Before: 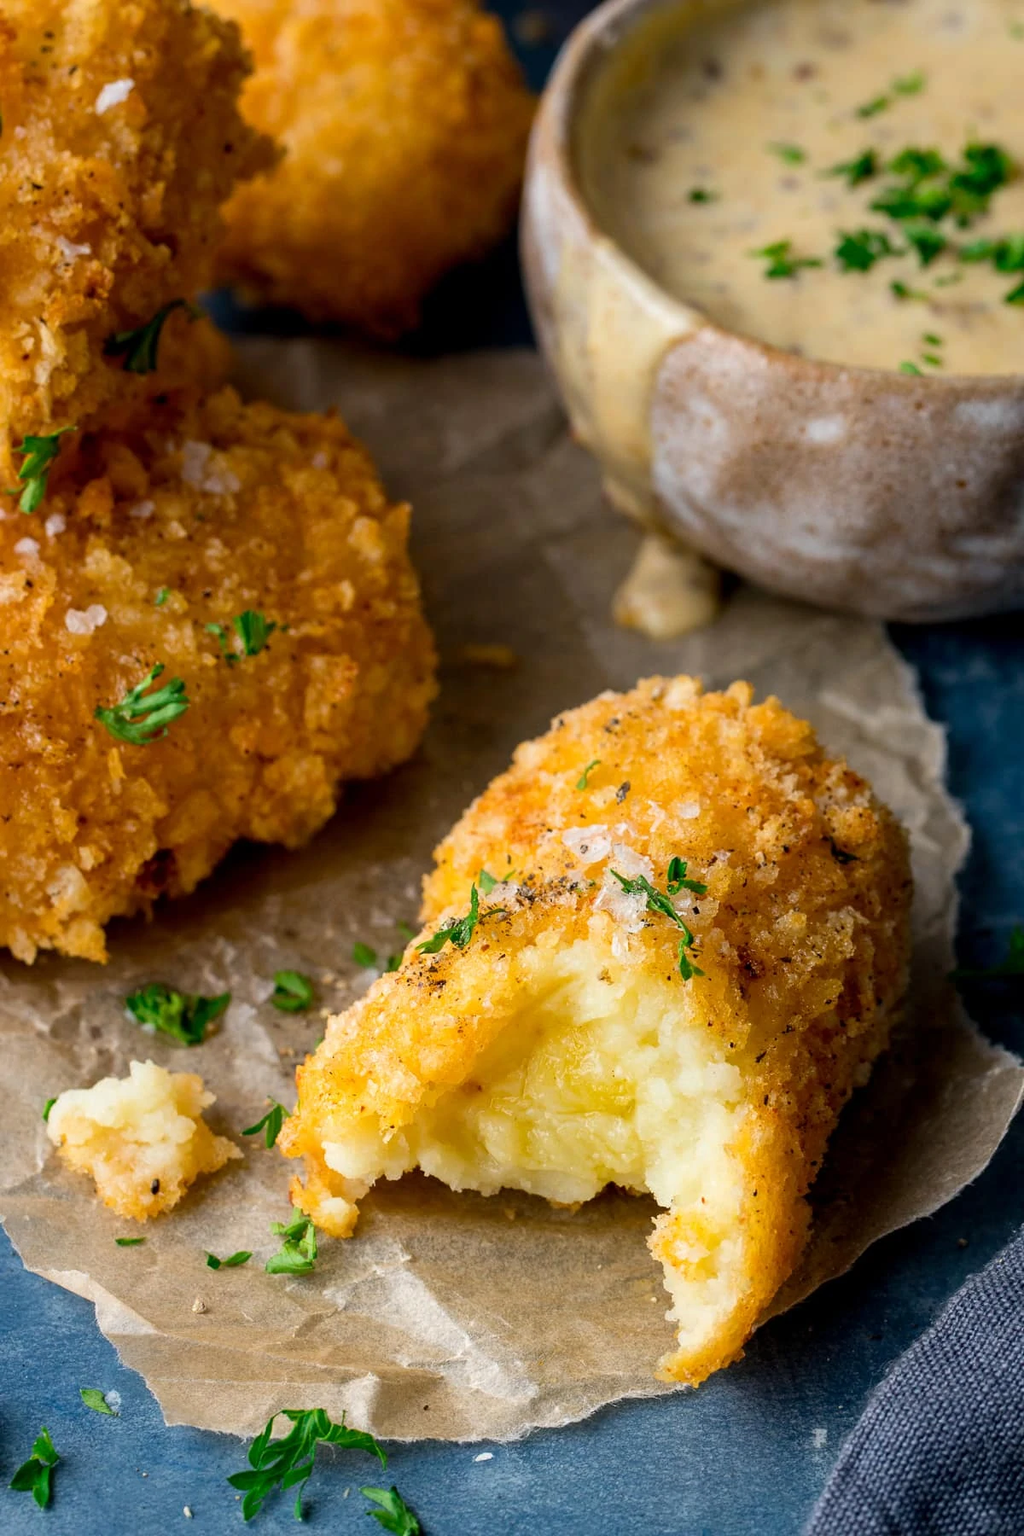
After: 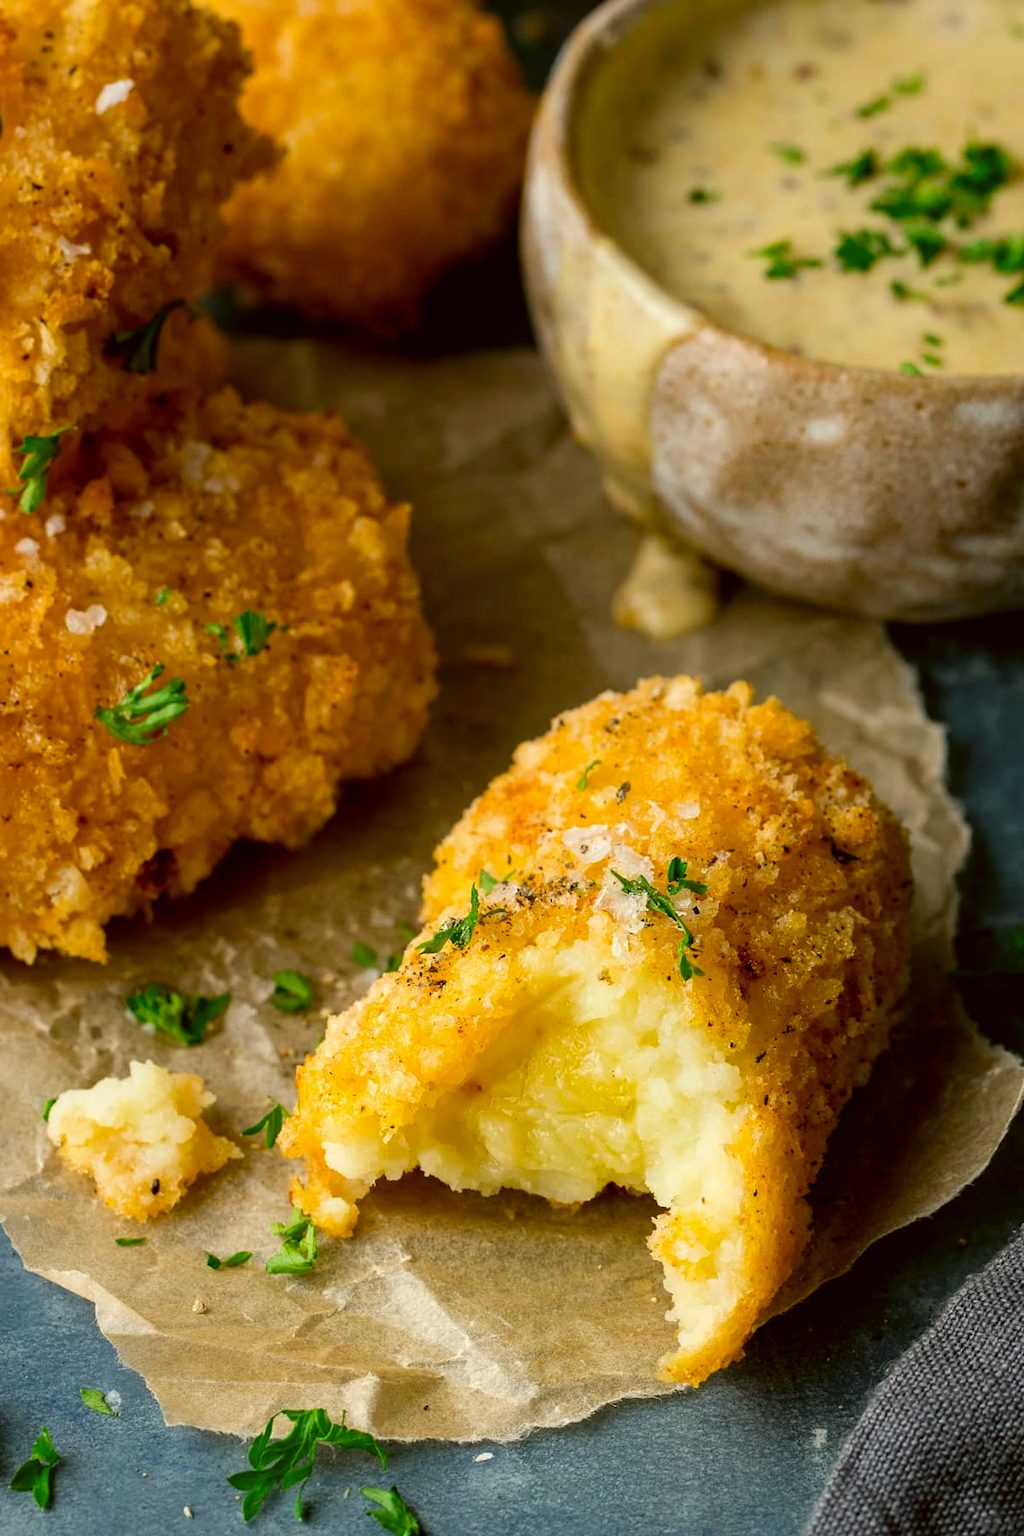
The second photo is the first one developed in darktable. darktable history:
color correction: highlights a* -1.43, highlights b* 10.12, shadows a* 0.395, shadows b* 19.35
